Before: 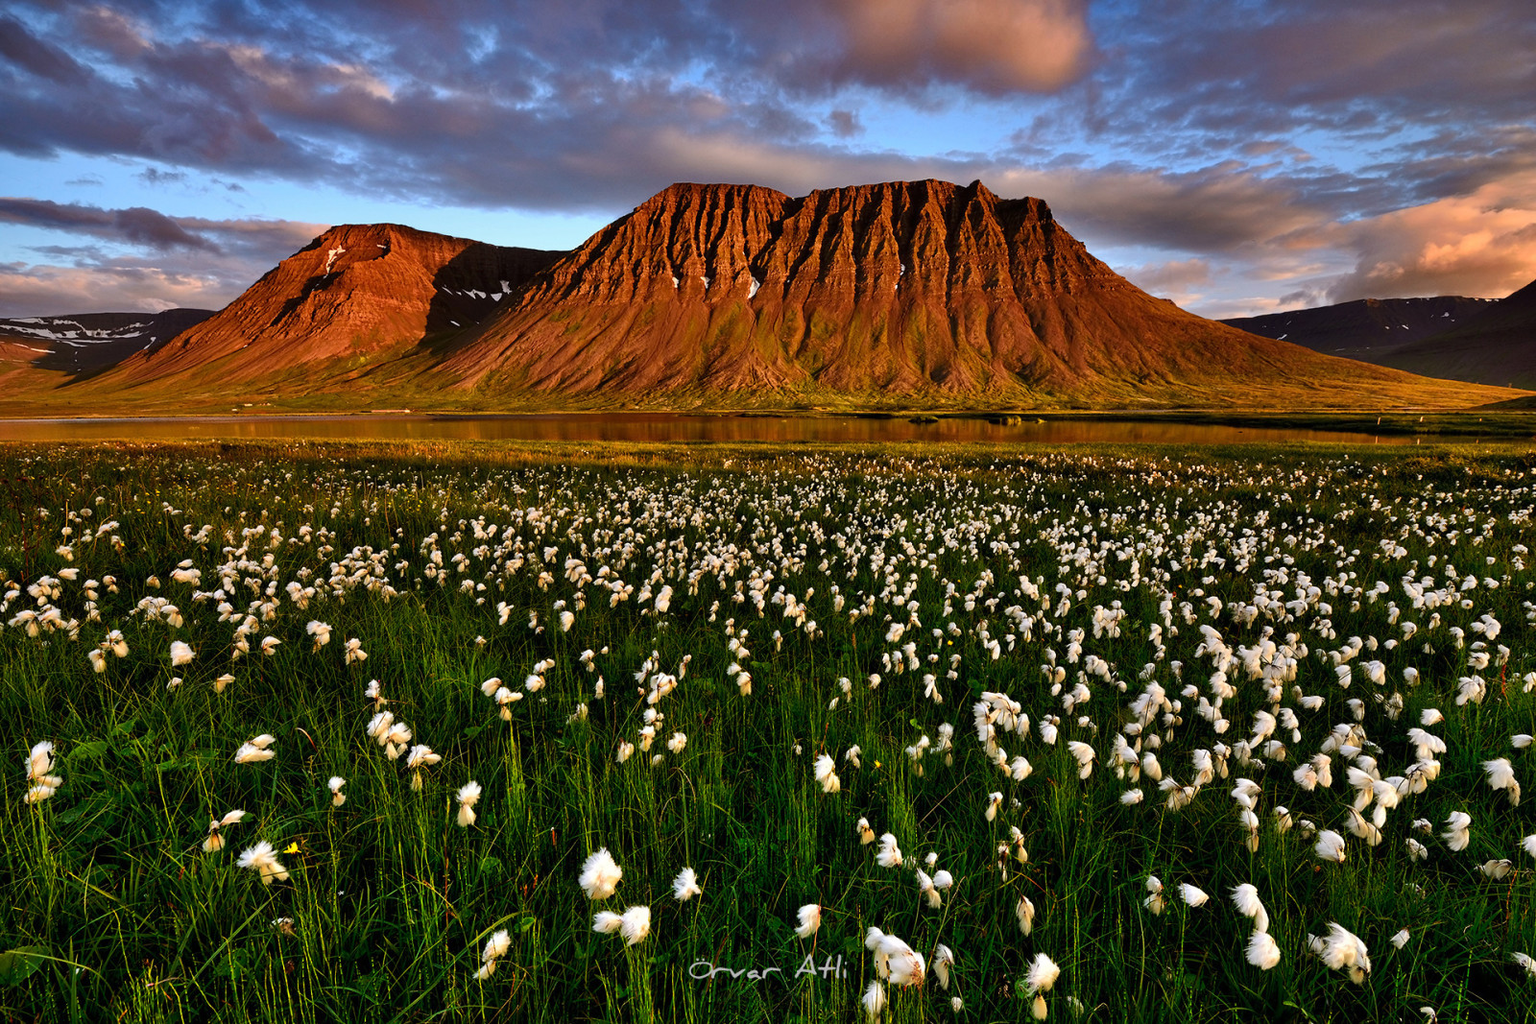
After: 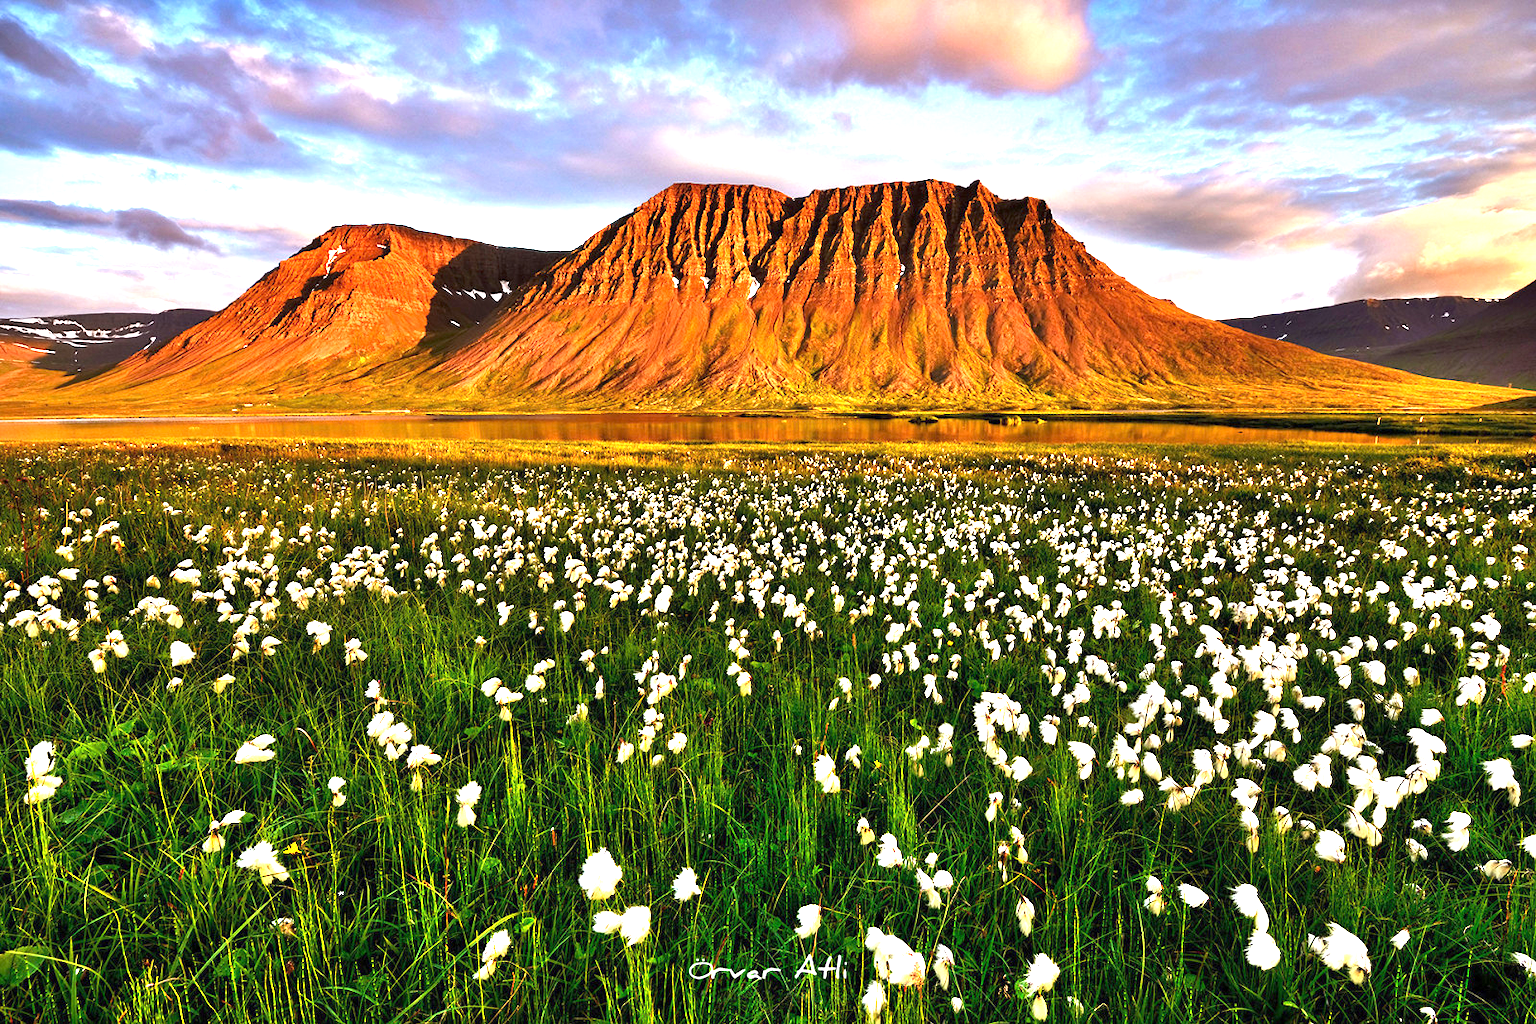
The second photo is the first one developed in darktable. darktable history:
exposure: exposure 1.994 EV, compensate exposure bias true, compensate highlight preservation false
